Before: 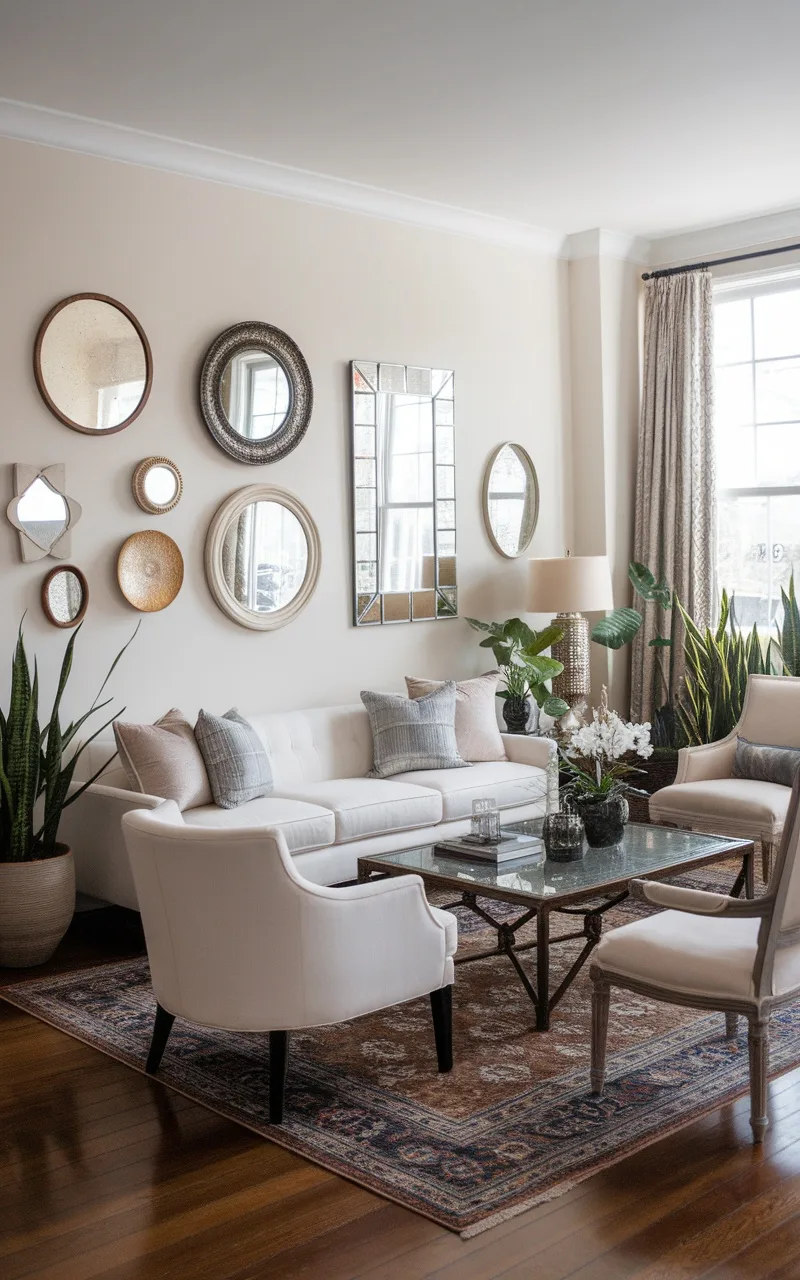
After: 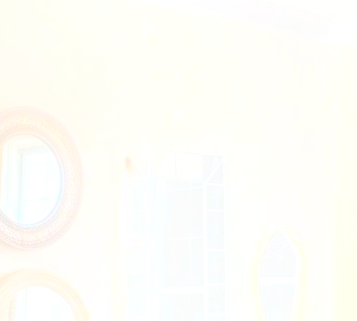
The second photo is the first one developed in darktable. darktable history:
crop: left 28.64%, top 16.832%, right 26.637%, bottom 58.055%
local contrast: detail 130%
exposure: black level correction 0.002, exposure -0.1 EV, compensate highlight preservation false
tone equalizer: -8 EV 0.001 EV, -7 EV -0.002 EV, -6 EV 0.002 EV, -5 EV -0.03 EV, -4 EV -0.116 EV, -3 EV -0.169 EV, -2 EV 0.24 EV, -1 EV 0.702 EV, +0 EV 0.493 EV
sharpen: amount 0.2
bloom: on, module defaults
